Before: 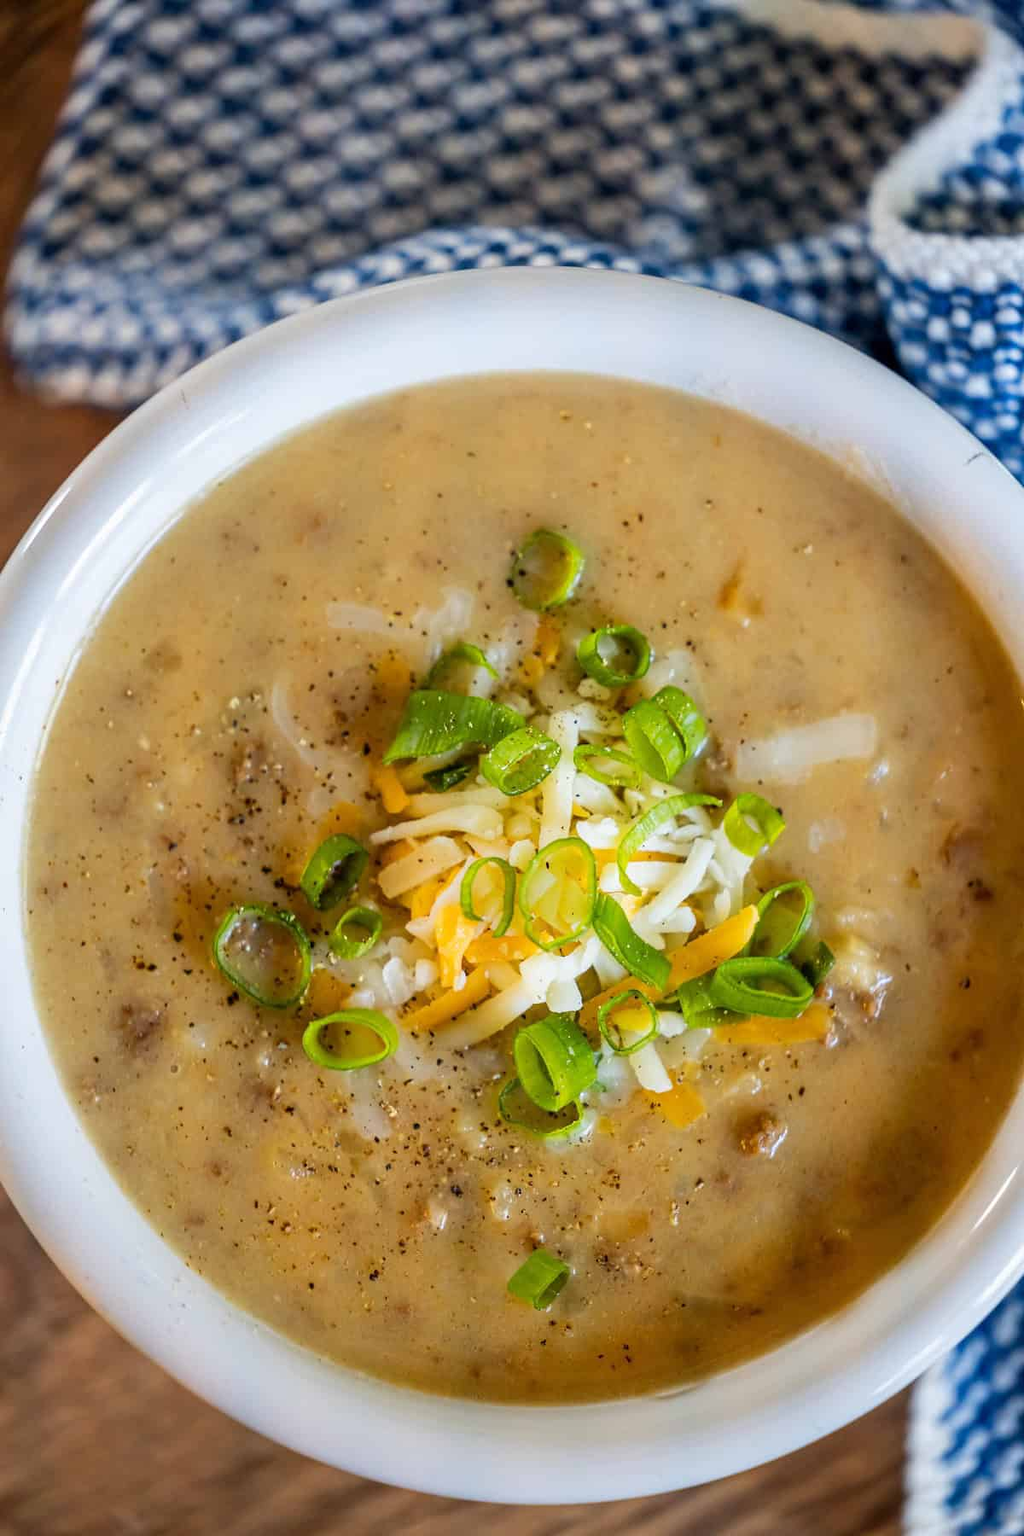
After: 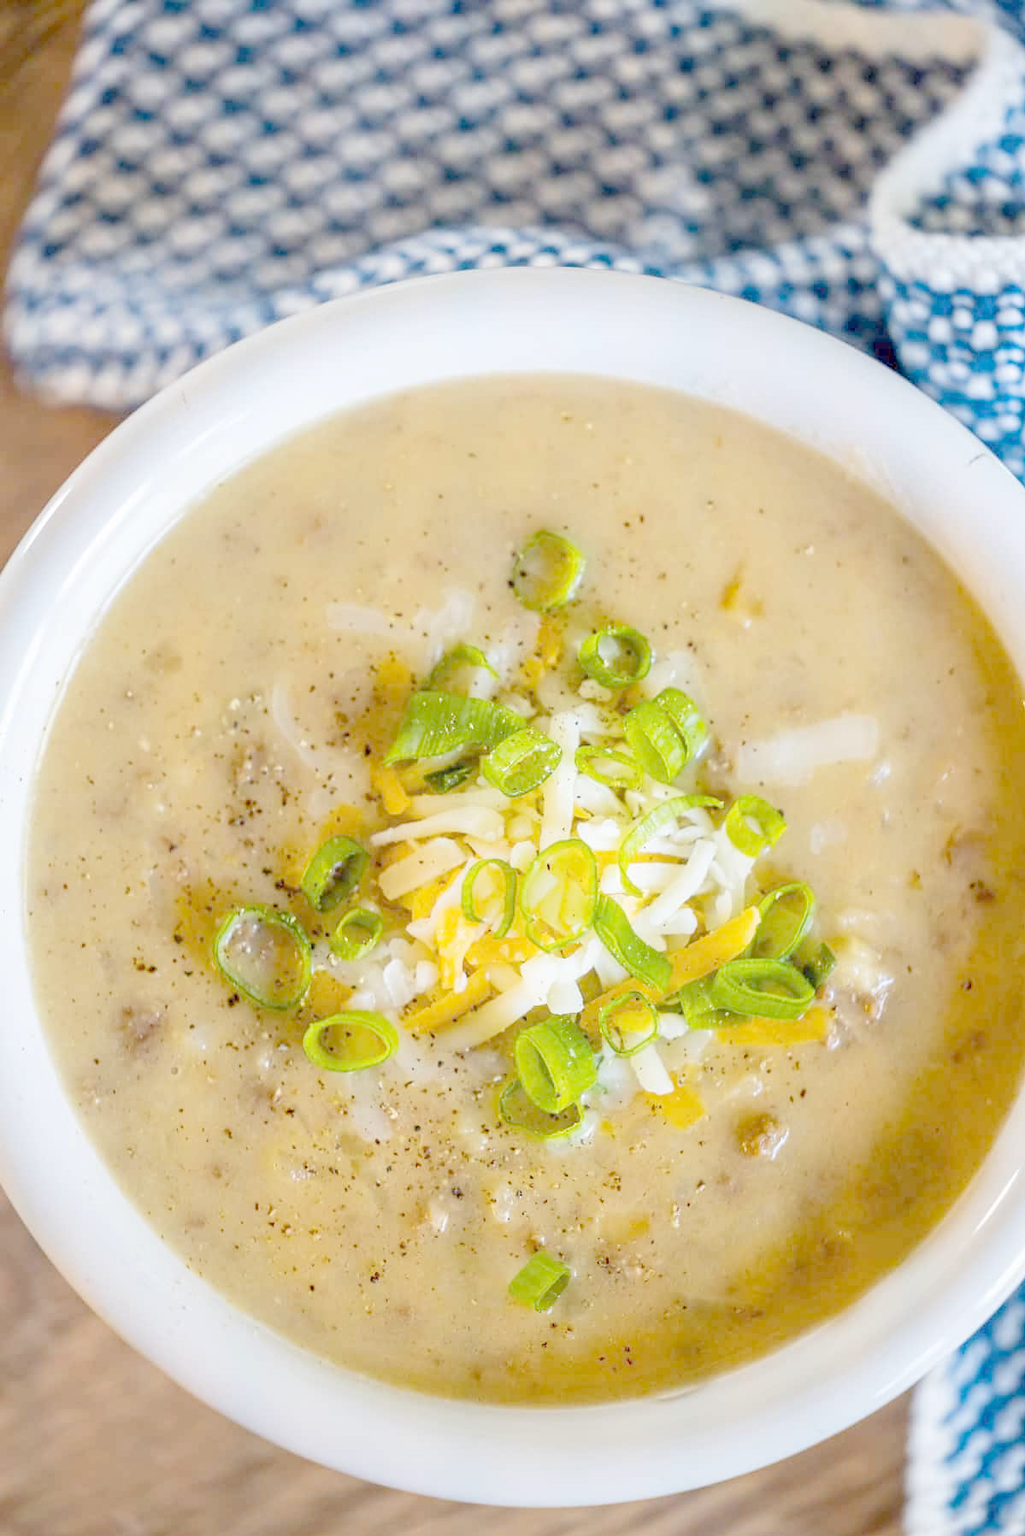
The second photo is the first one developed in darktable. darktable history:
crop: top 0.05%, bottom 0.098%
